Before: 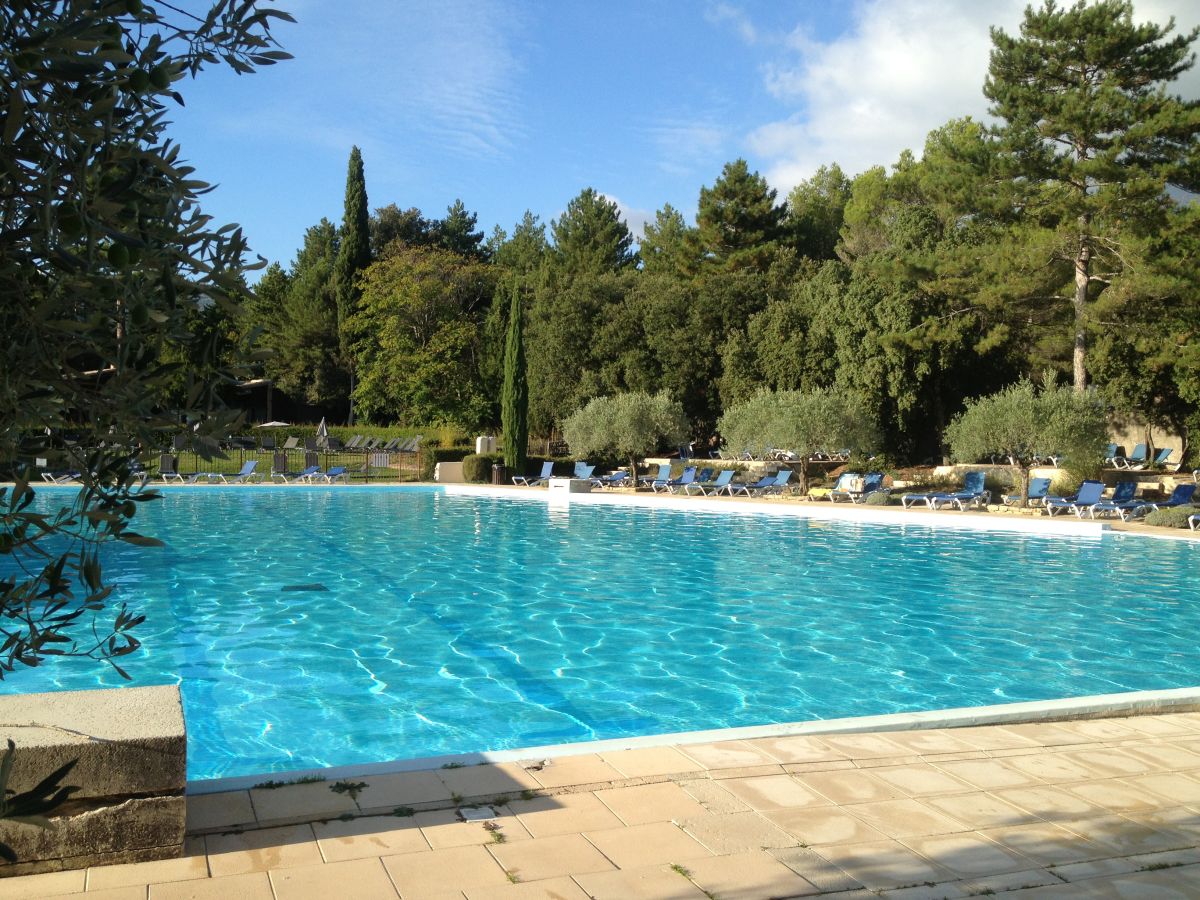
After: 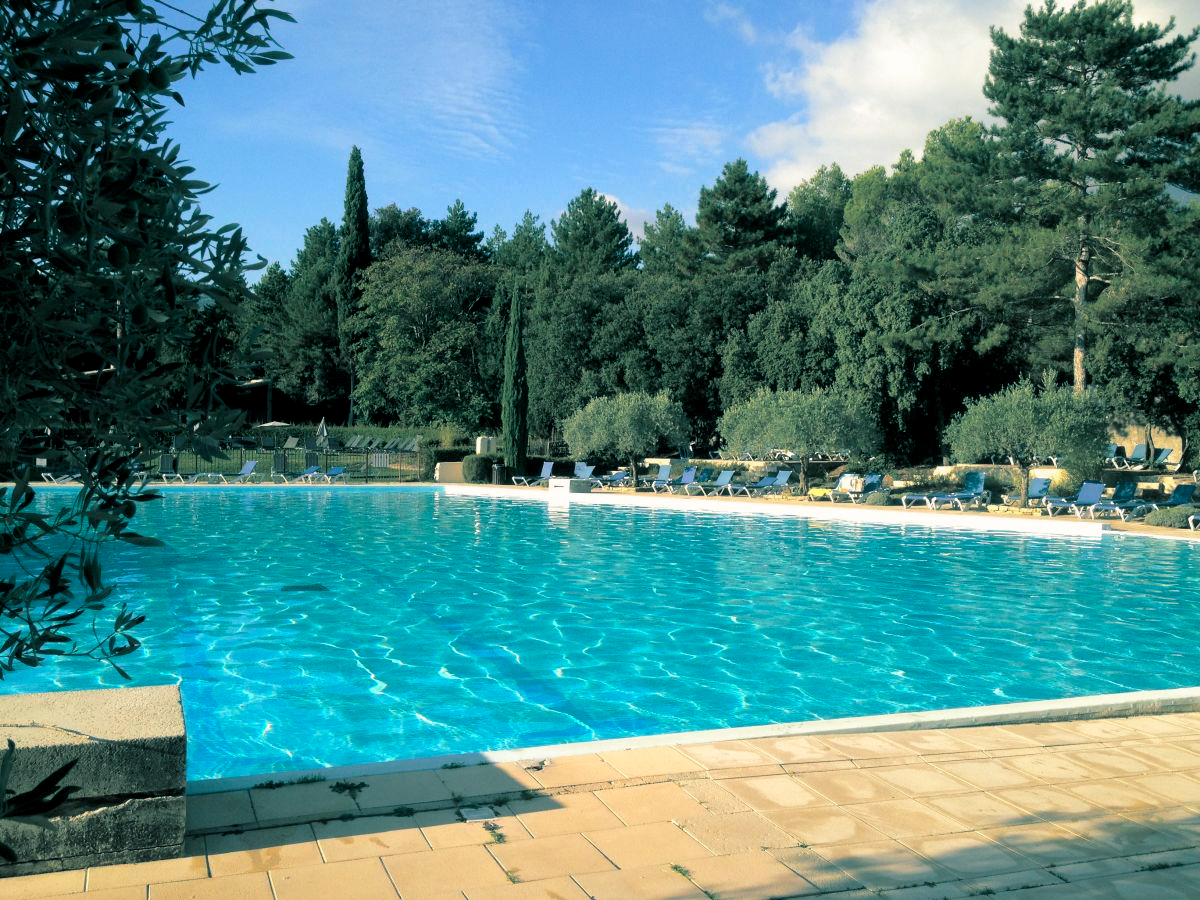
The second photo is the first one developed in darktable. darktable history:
color balance rgb: shadows lift › chroma 2%, shadows lift › hue 217.2°, power › hue 60°, highlights gain › chroma 1%, highlights gain › hue 69.6°, global offset › luminance -0.5%, perceptual saturation grading › global saturation 15%, global vibrance 15%
split-toning: shadows › hue 186.43°, highlights › hue 49.29°, compress 30.29%
